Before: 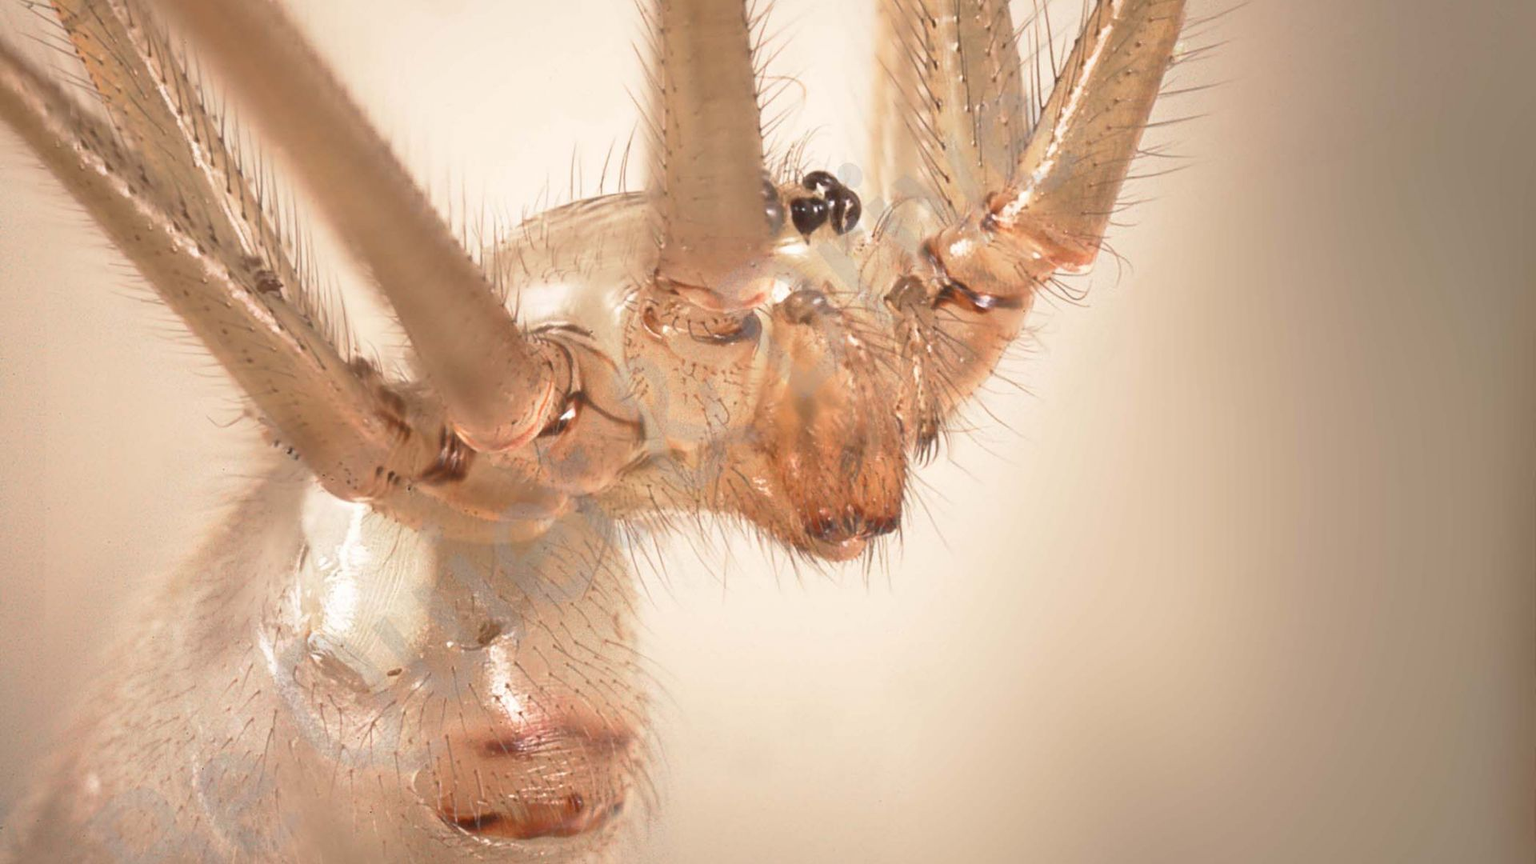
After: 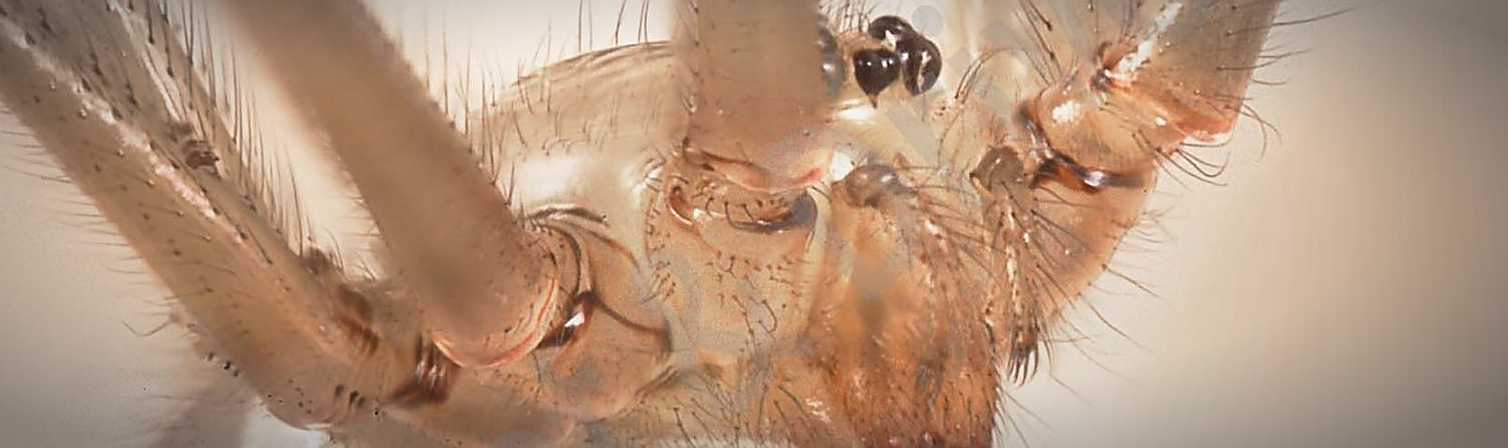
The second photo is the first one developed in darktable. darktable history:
crop: left 7.036%, top 18.398%, right 14.379%, bottom 40.043%
graduated density: rotation -180°, offset 24.95
shadows and highlights: radius 125.46, shadows 21.19, highlights -21.19, low approximation 0.01
vignetting: automatic ratio true
sharpen: radius 1.4, amount 1.25, threshold 0.7
